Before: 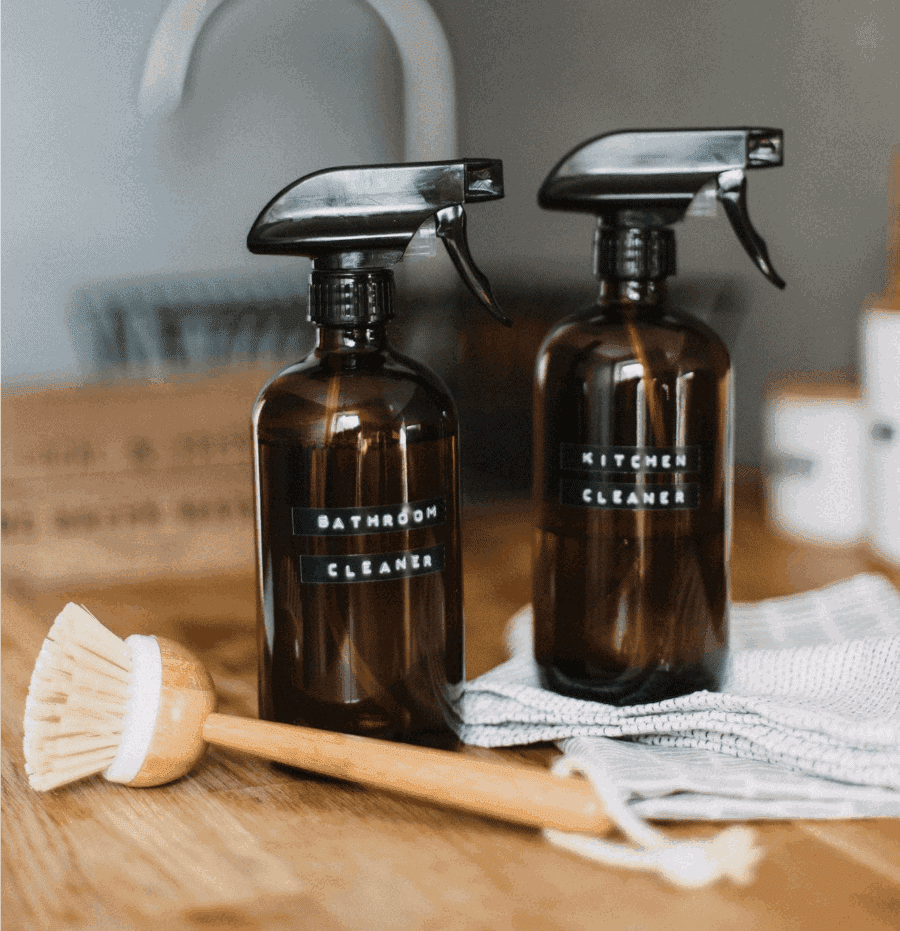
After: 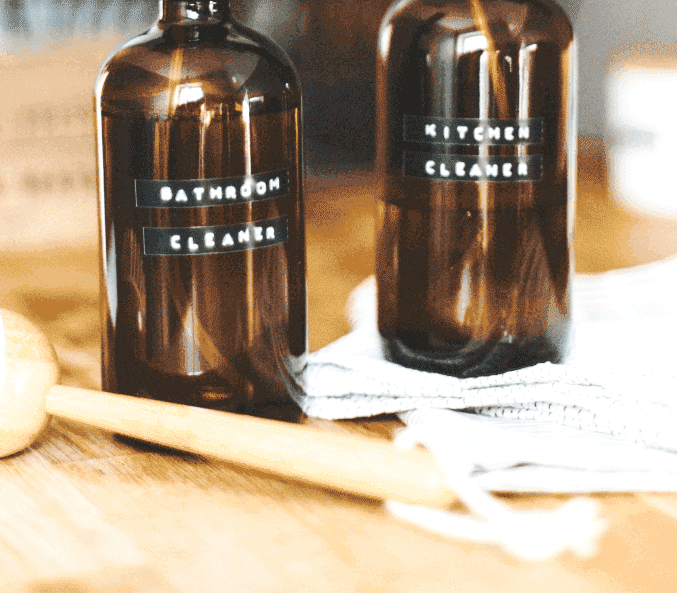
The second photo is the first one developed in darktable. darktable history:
crop and rotate: left 17.504%, top 35.264%, right 7.173%, bottom 0.951%
exposure: exposure 0.724 EV, compensate highlight preservation false
tone equalizer: on, module defaults
base curve: curves: ch0 [(0, 0.007) (0.028, 0.063) (0.121, 0.311) (0.46, 0.743) (0.859, 0.957) (1, 1)], preserve colors none
